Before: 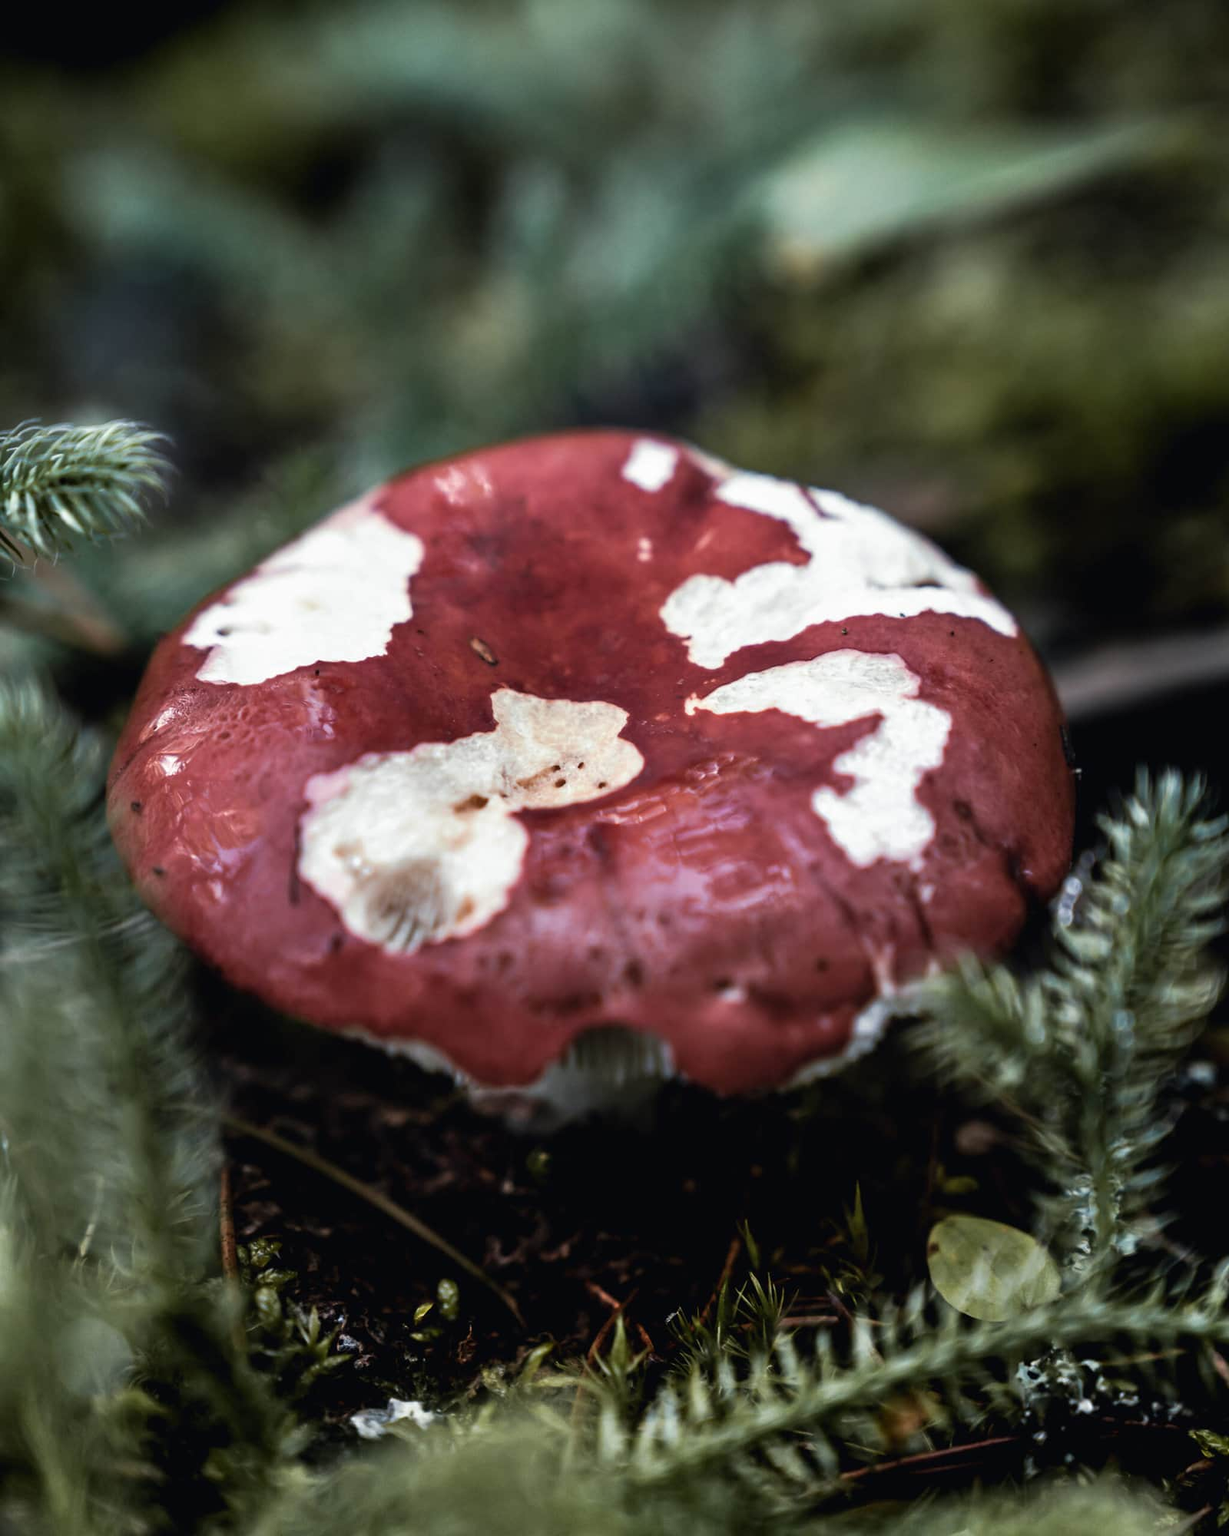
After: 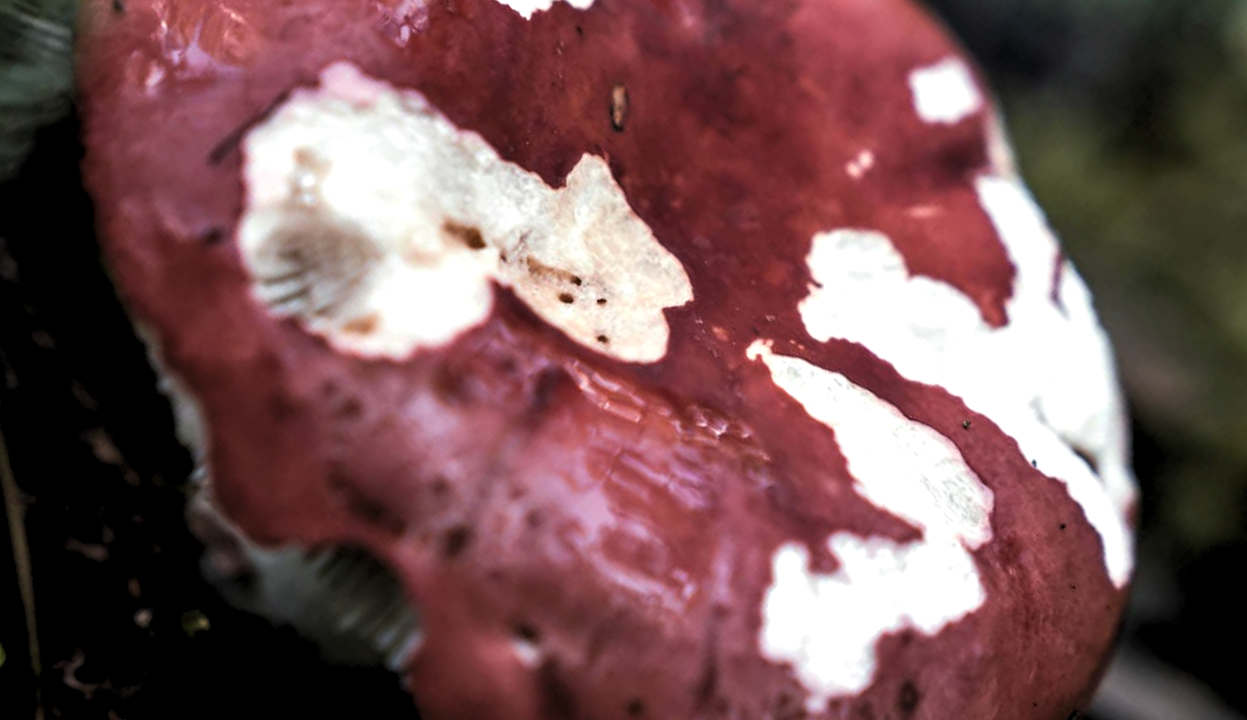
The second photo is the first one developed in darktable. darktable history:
crop and rotate: angle -45.55°, top 16.728%, right 0.864%, bottom 11.718%
levels: levels [0.062, 0.494, 0.925]
